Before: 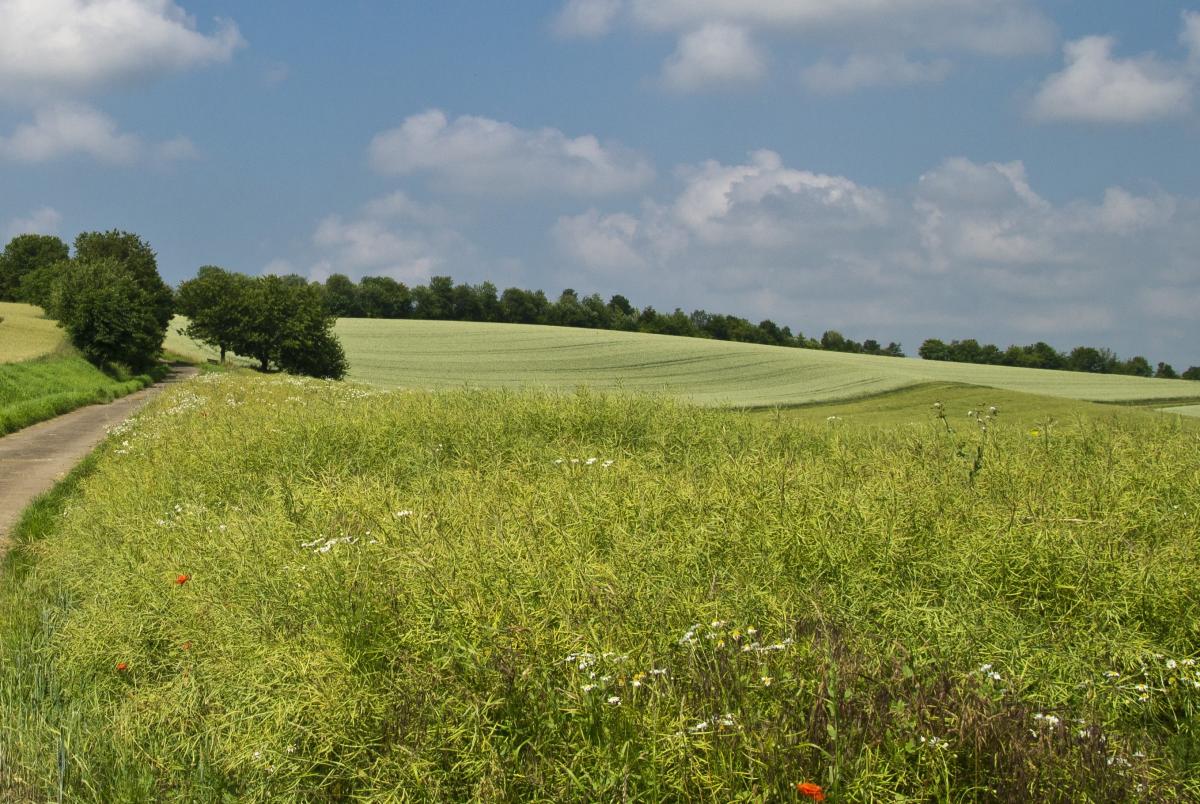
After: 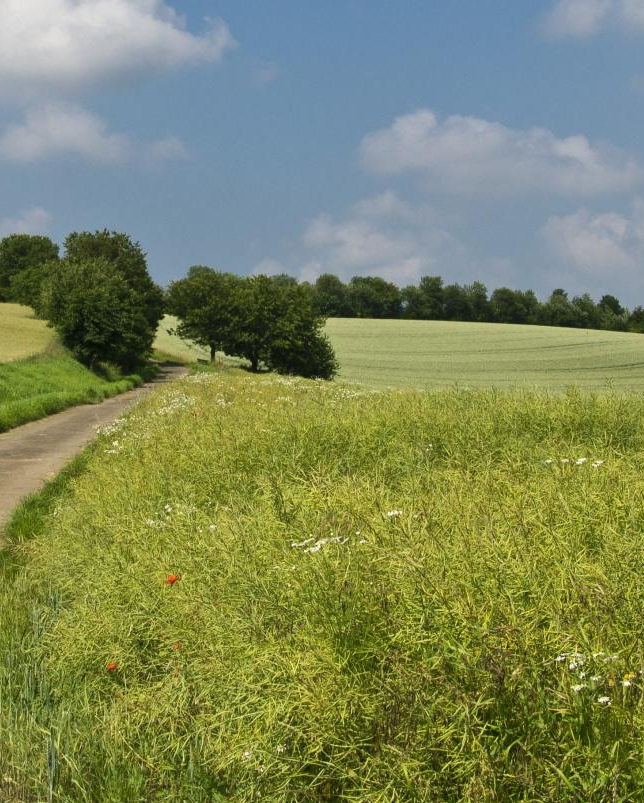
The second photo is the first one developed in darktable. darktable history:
crop: left 0.9%, right 45.414%, bottom 0.085%
